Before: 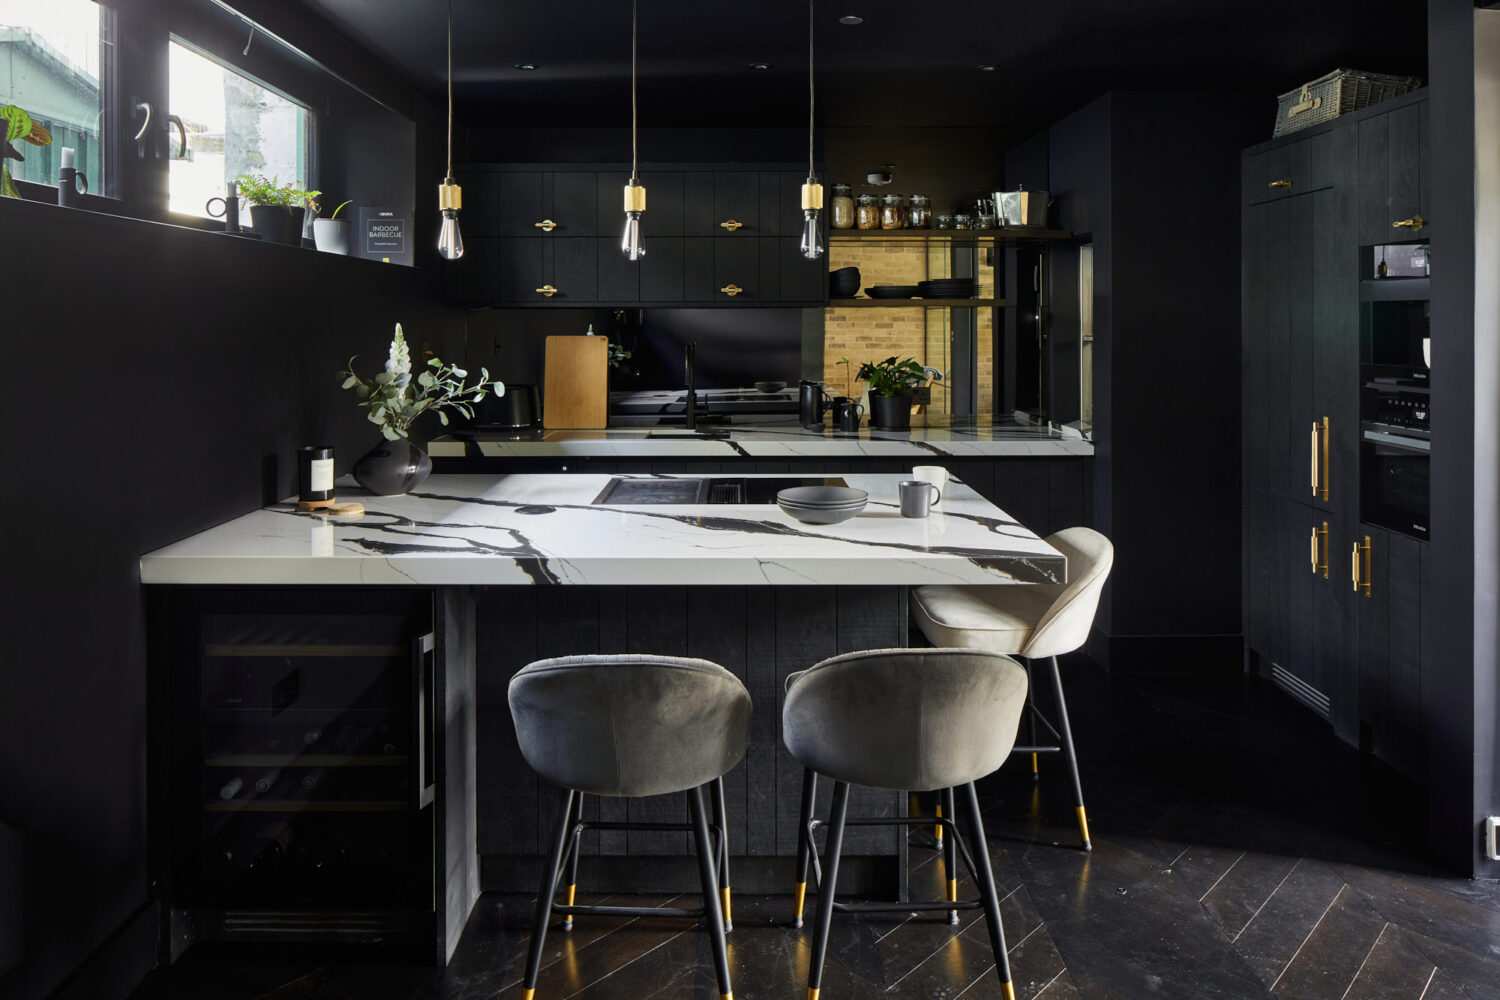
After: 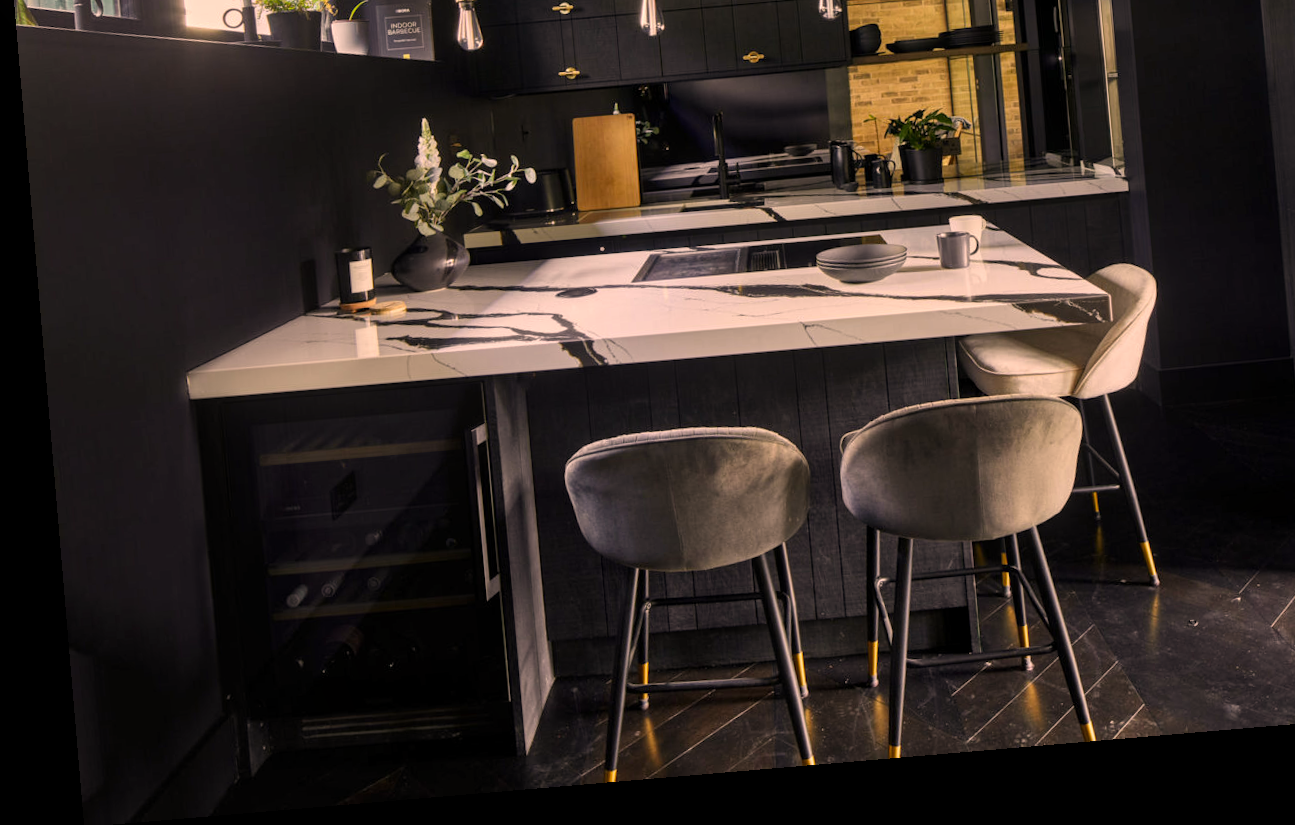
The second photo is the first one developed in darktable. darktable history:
local contrast: on, module defaults
rotate and perspective: rotation -4.86°, automatic cropping off
crop: top 26.531%, right 17.959%
color correction: highlights a* 17.88, highlights b* 18.79
